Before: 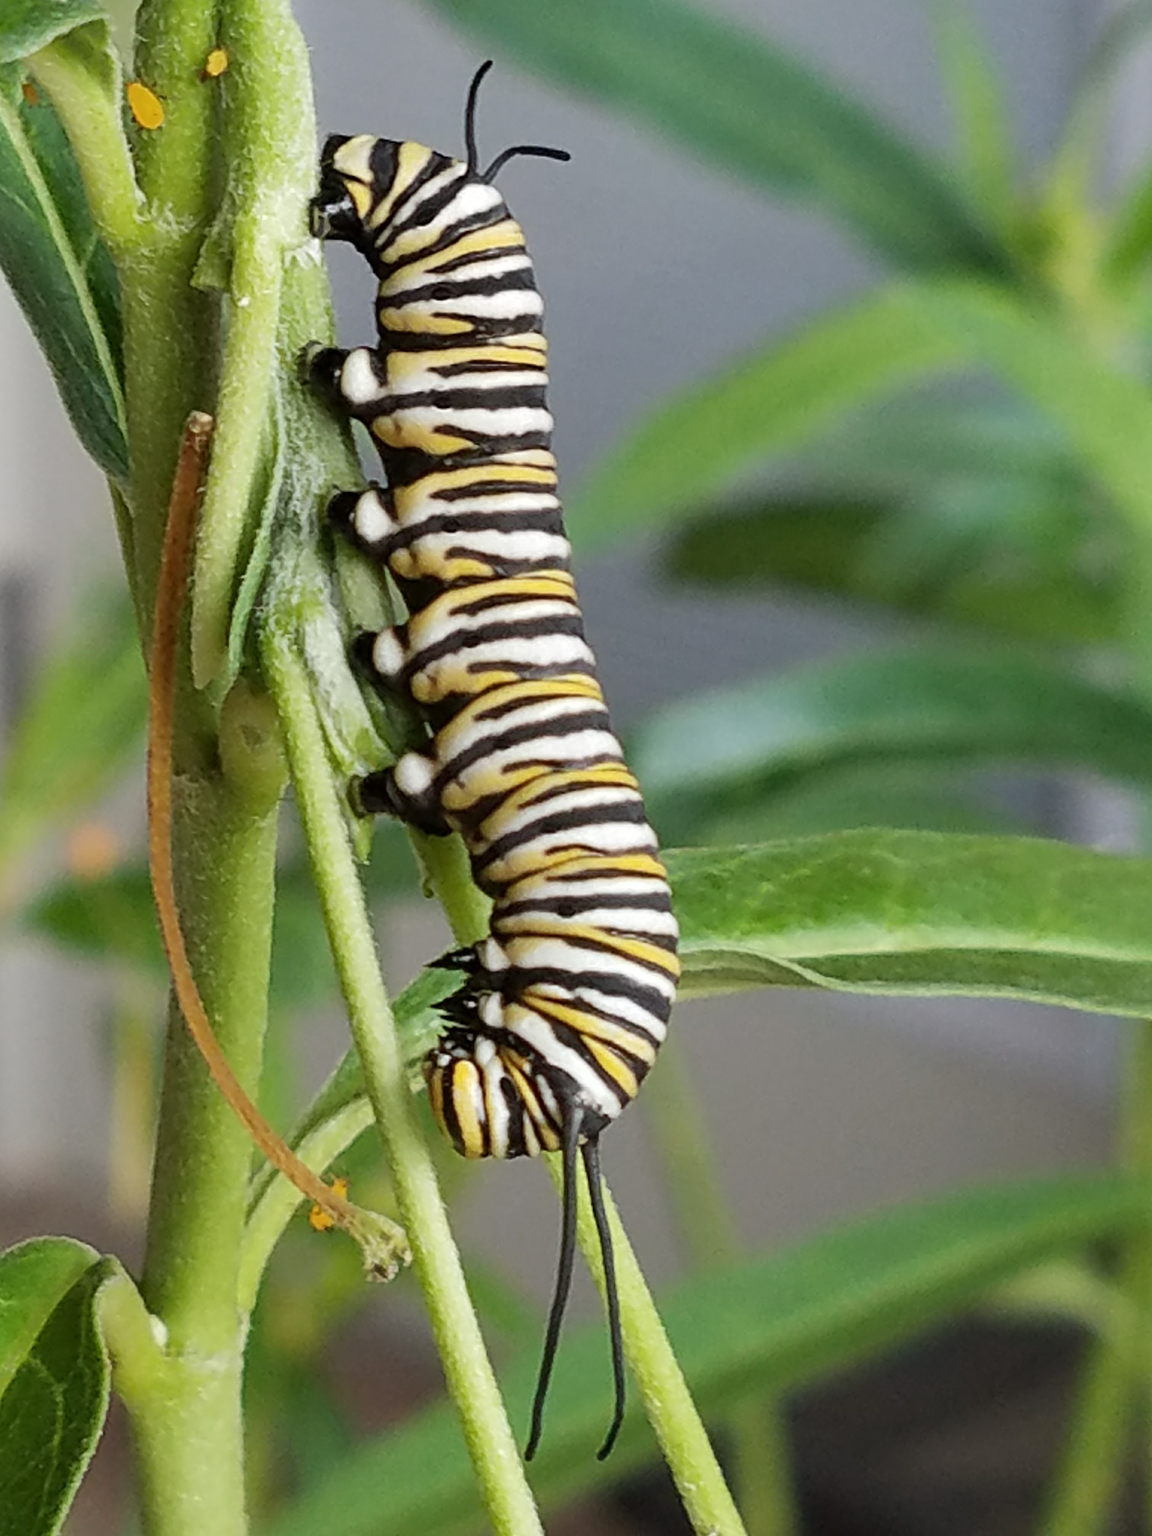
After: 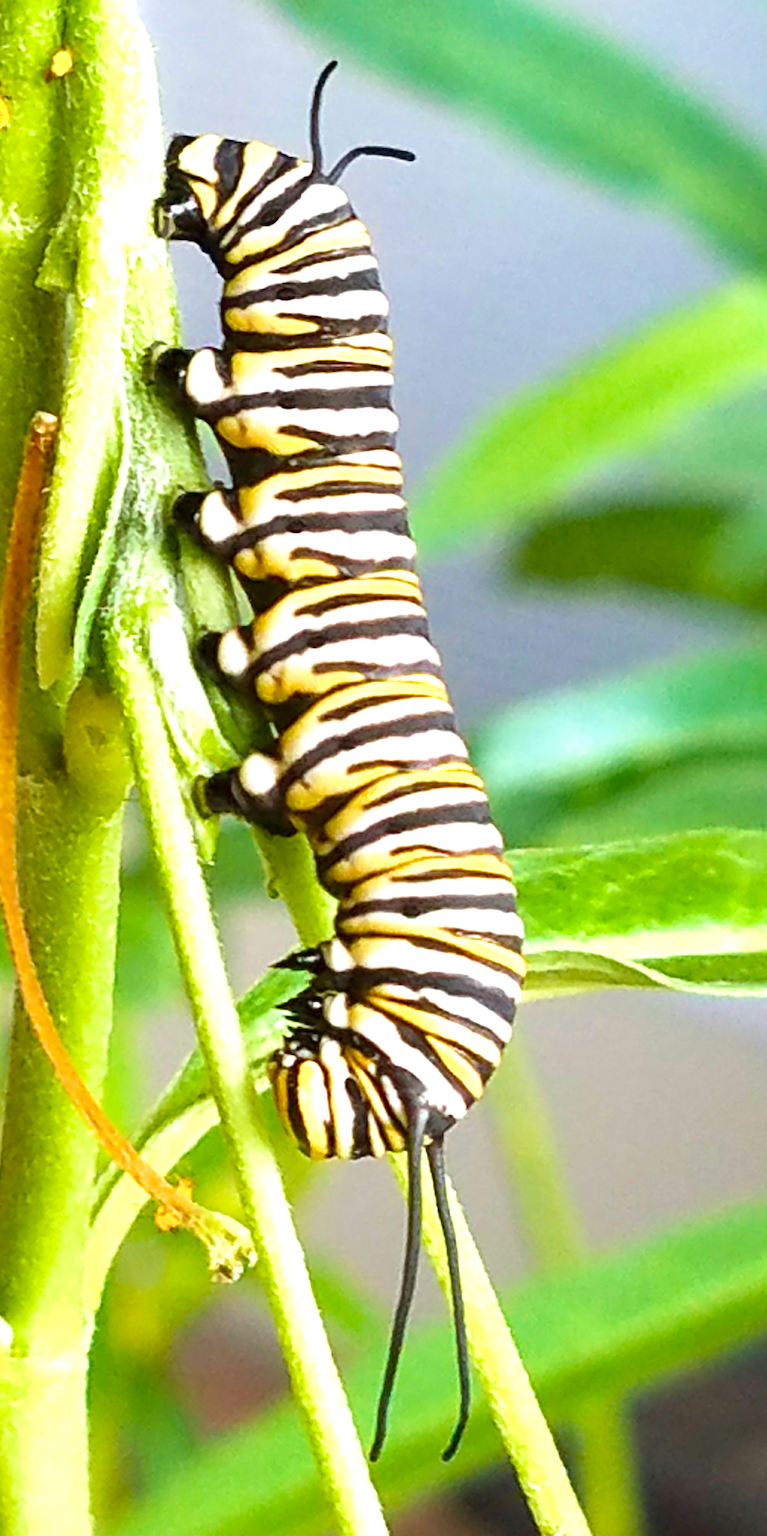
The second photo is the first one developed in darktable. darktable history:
crop and rotate: left 13.537%, right 19.796%
exposure: black level correction 0, exposure 1.2 EV, compensate highlight preservation false
velvia: strength 51%, mid-tones bias 0.51
contrast equalizer: y [[0.5 ×4, 0.467, 0.376], [0.5 ×6], [0.5 ×6], [0 ×6], [0 ×6]]
